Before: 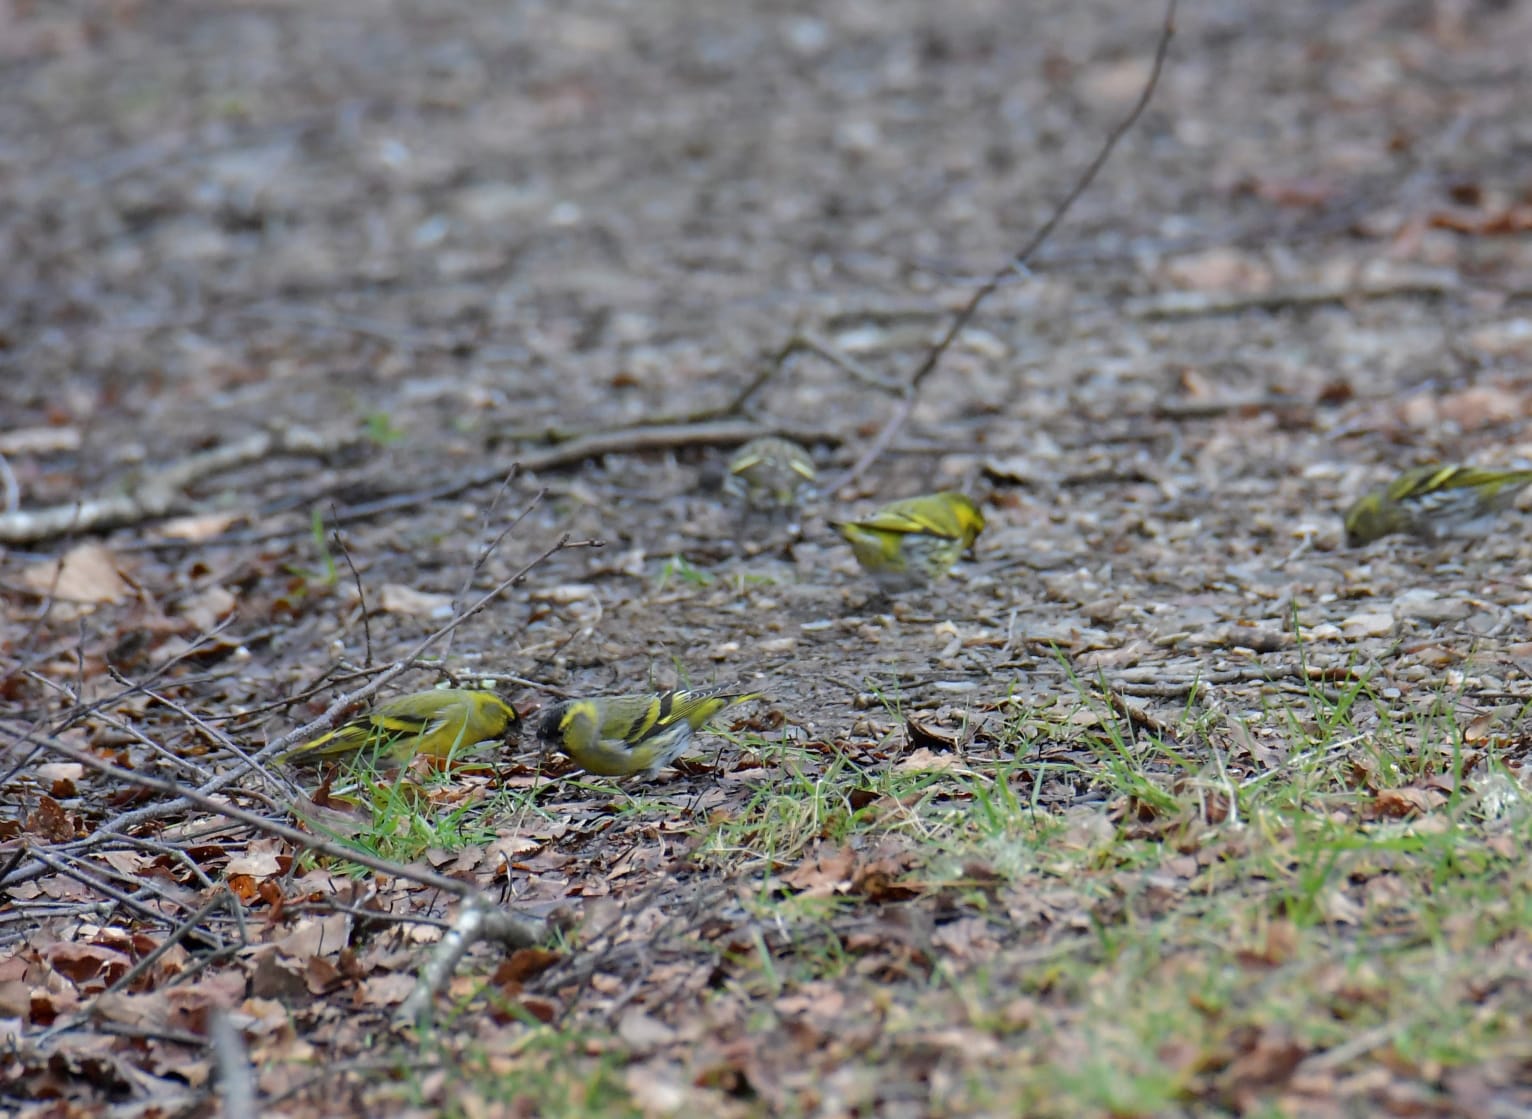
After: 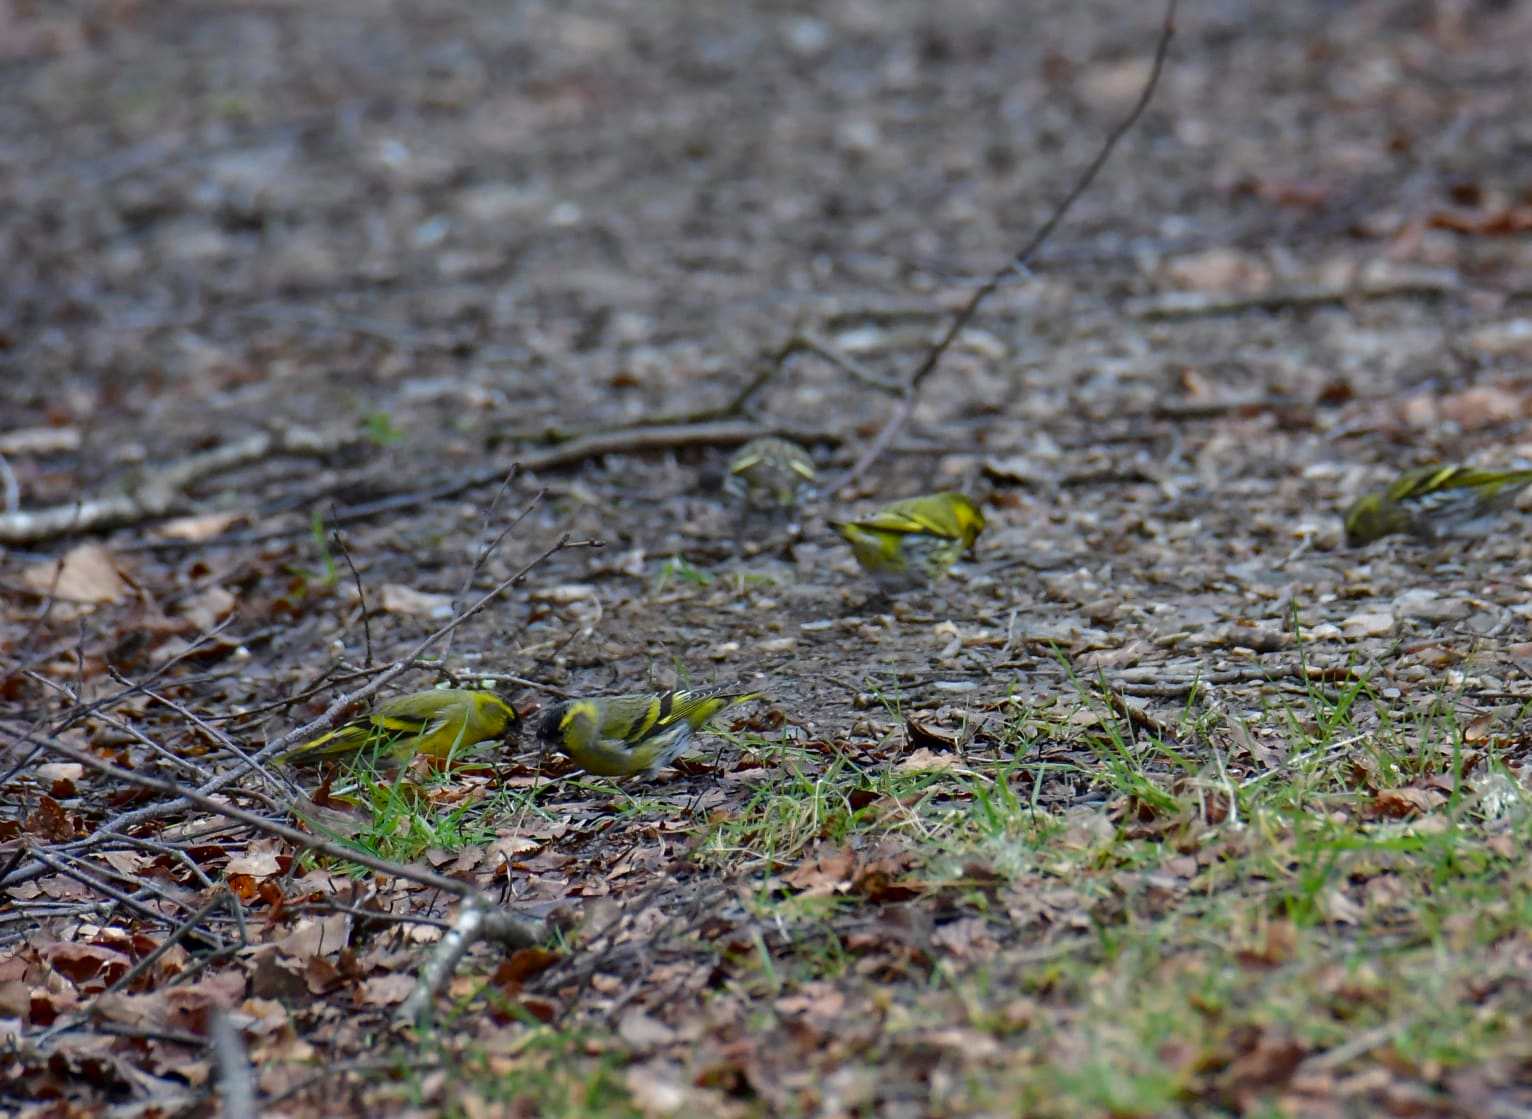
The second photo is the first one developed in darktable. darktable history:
contrast brightness saturation: contrast 0.065, brightness -0.144, saturation 0.119
